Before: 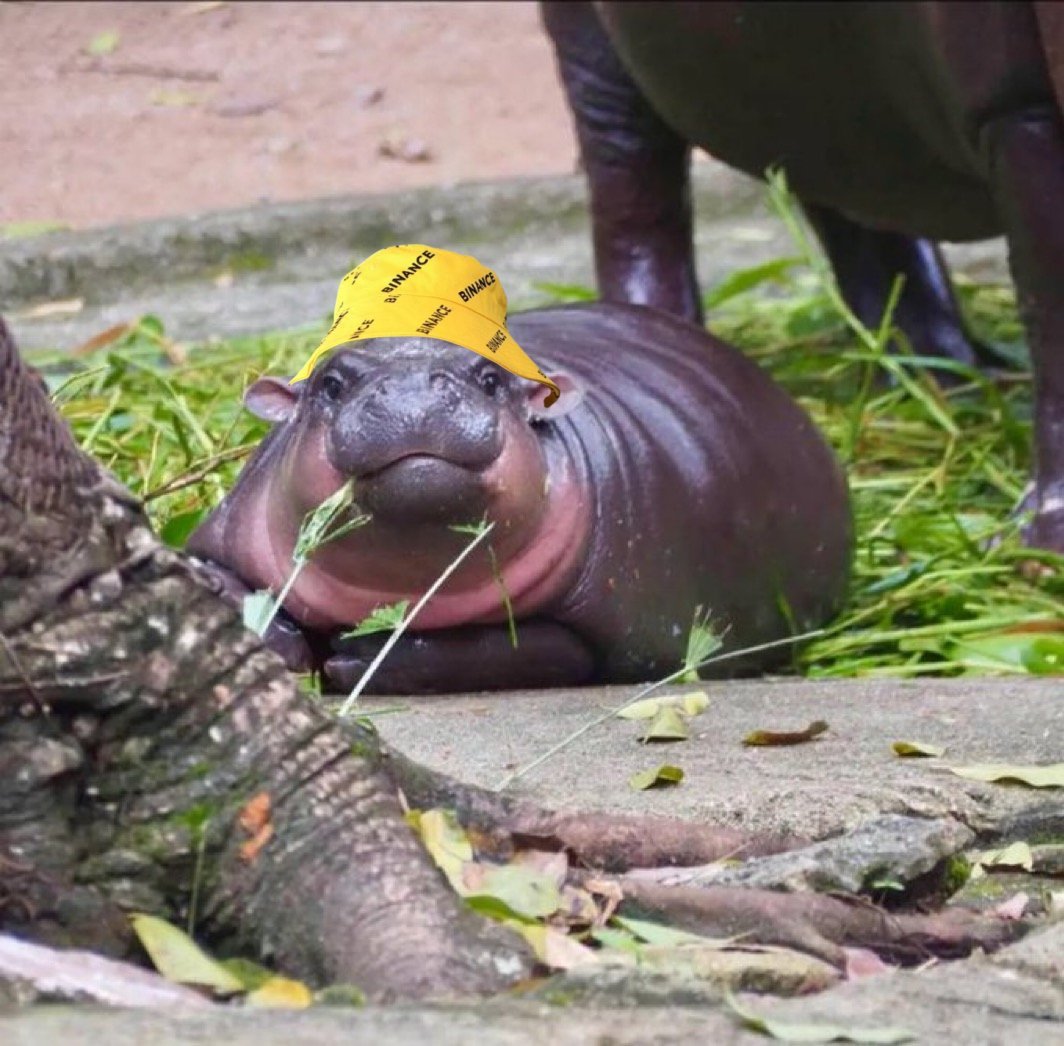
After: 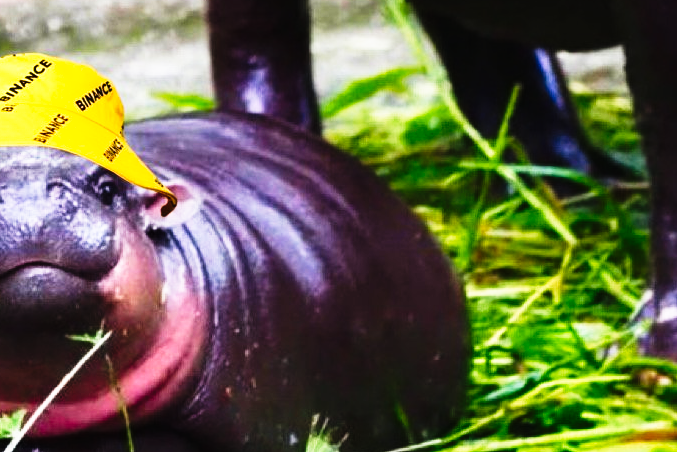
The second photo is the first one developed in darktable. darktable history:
tone curve: curves: ch0 [(0, 0) (0.003, 0.002) (0.011, 0.005) (0.025, 0.011) (0.044, 0.017) (0.069, 0.021) (0.1, 0.027) (0.136, 0.035) (0.177, 0.05) (0.224, 0.076) (0.277, 0.126) (0.335, 0.212) (0.399, 0.333) (0.468, 0.473) (0.543, 0.627) (0.623, 0.784) (0.709, 0.9) (0.801, 0.963) (0.898, 0.988) (1, 1)], preserve colors none
crop: left 36.005%, top 18.293%, right 0.31%, bottom 38.444%
